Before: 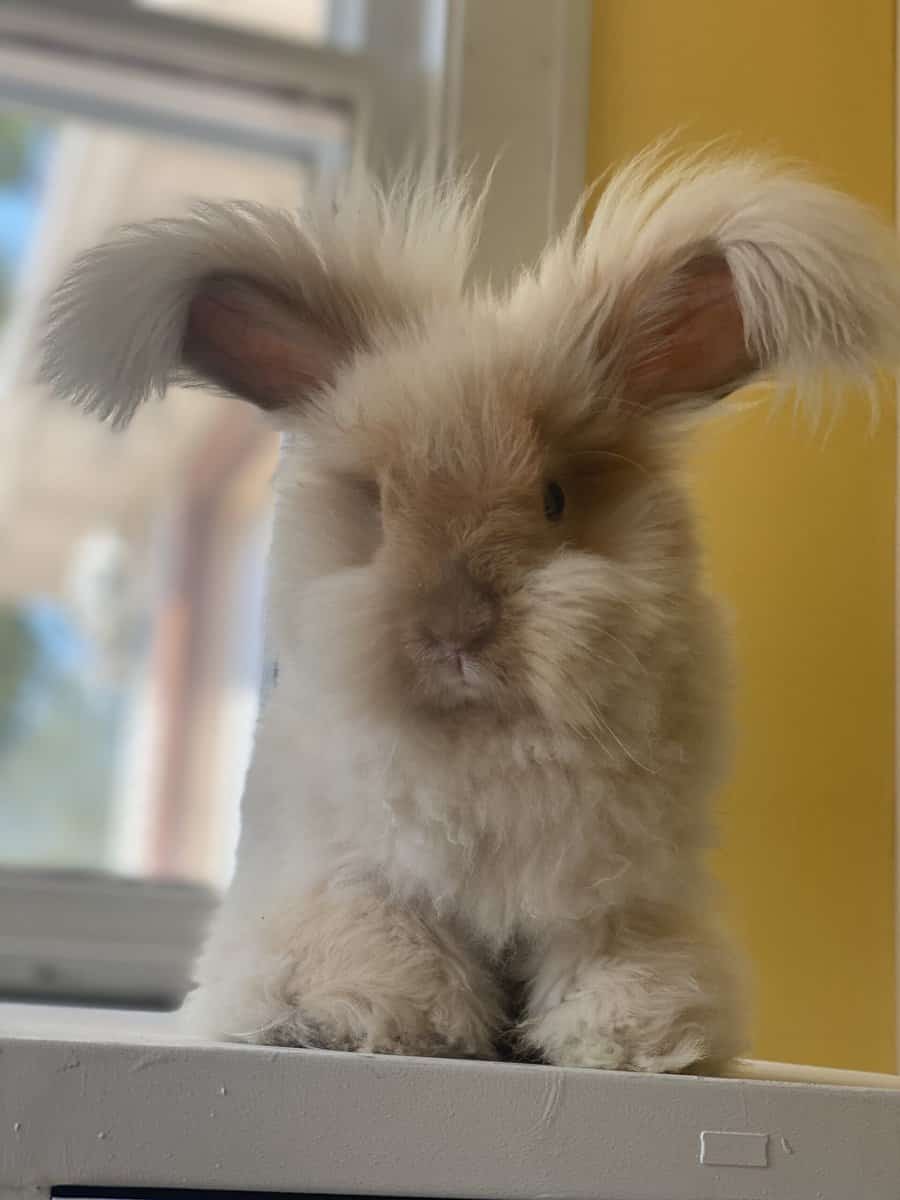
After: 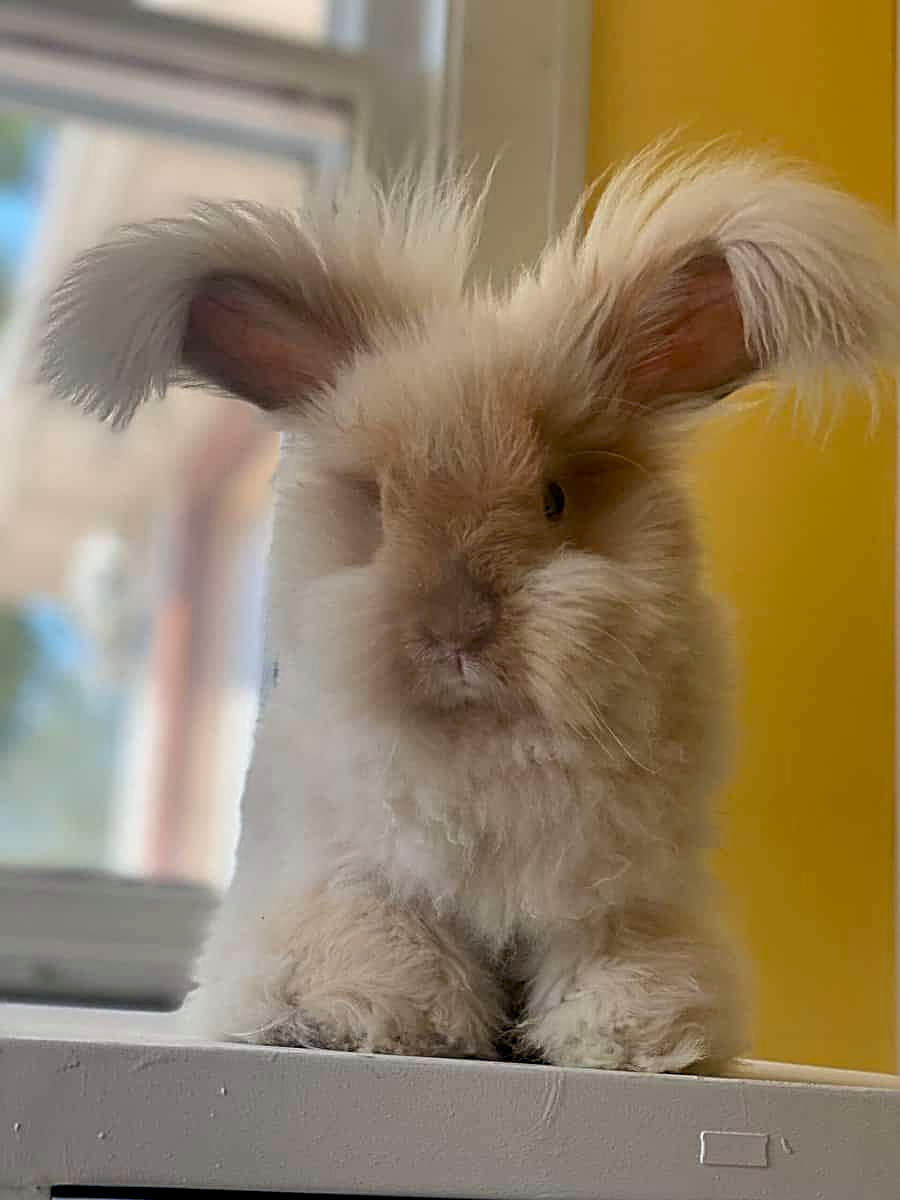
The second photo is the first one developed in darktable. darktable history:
exposure: black level correction 0.005, exposure 0.015 EV, compensate exposure bias true, compensate highlight preservation false
sharpen: radius 2.619, amount 0.688
